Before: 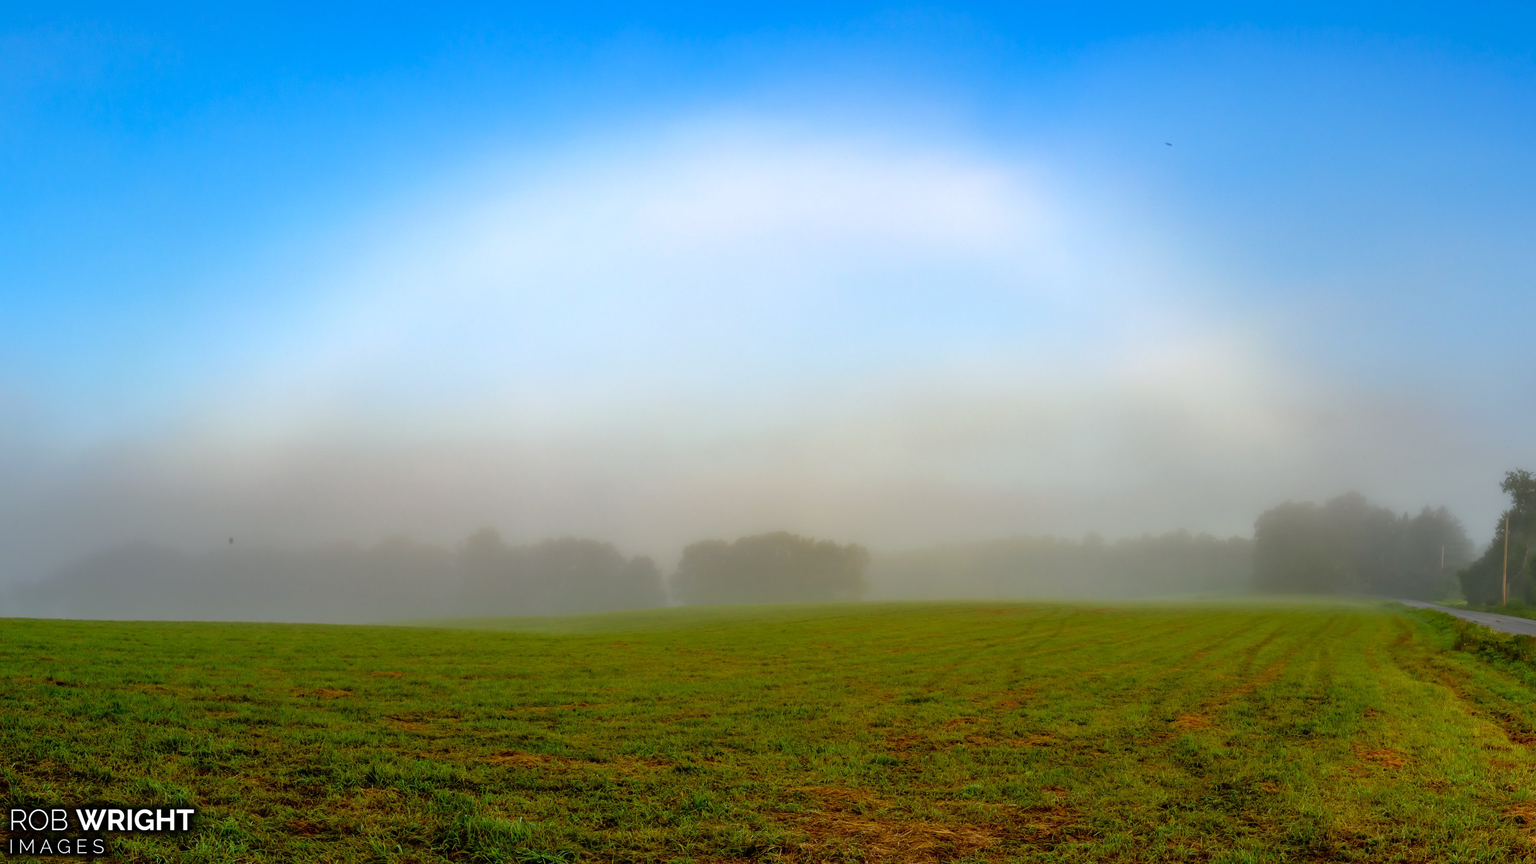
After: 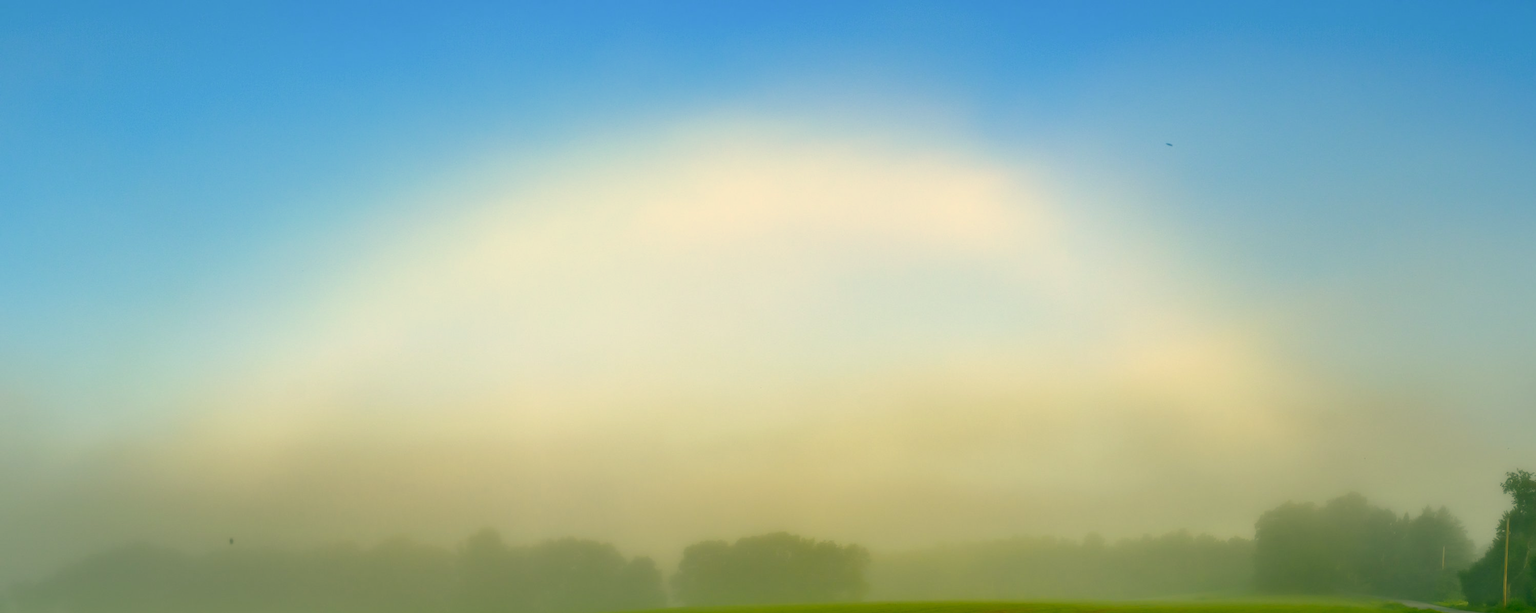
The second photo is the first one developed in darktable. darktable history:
color correction: highlights a* 5.67, highlights b* 32.83, shadows a* -25.37, shadows b* 3.89
crop: right 0.001%, bottom 28.985%
